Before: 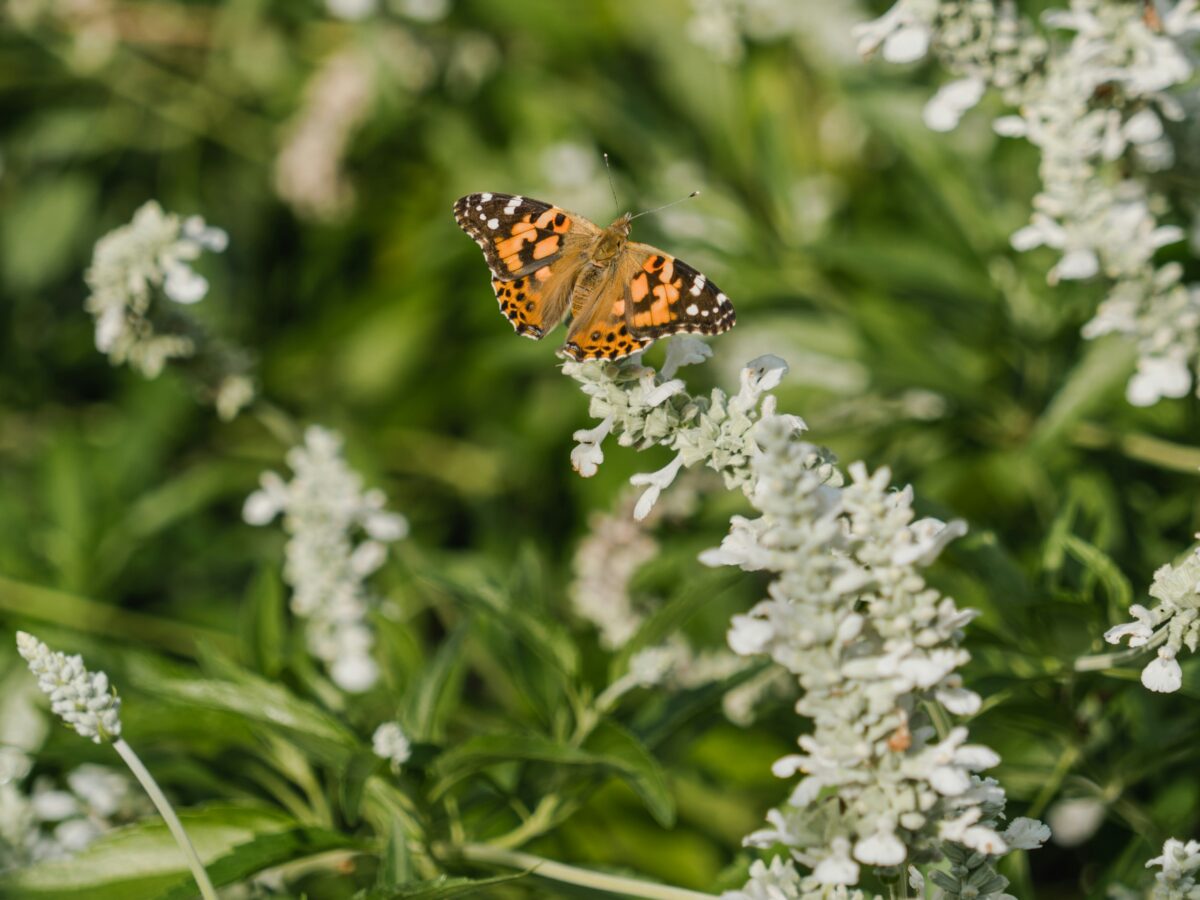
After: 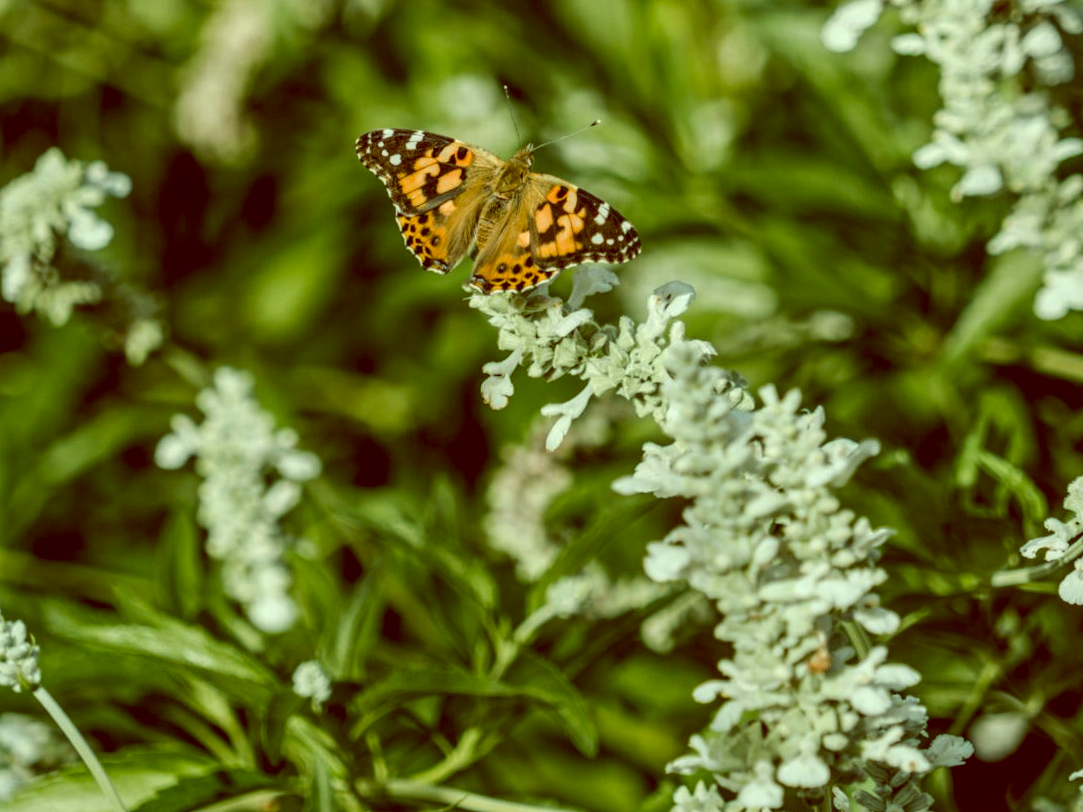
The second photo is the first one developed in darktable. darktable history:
color balance: lift [1, 1.015, 0.987, 0.985], gamma [1, 0.959, 1.042, 0.958], gain [0.927, 0.938, 1.072, 0.928], contrast 1.5%
local contrast: detail 144%
crop and rotate: angle 1.96°, left 5.673%, top 5.673%
